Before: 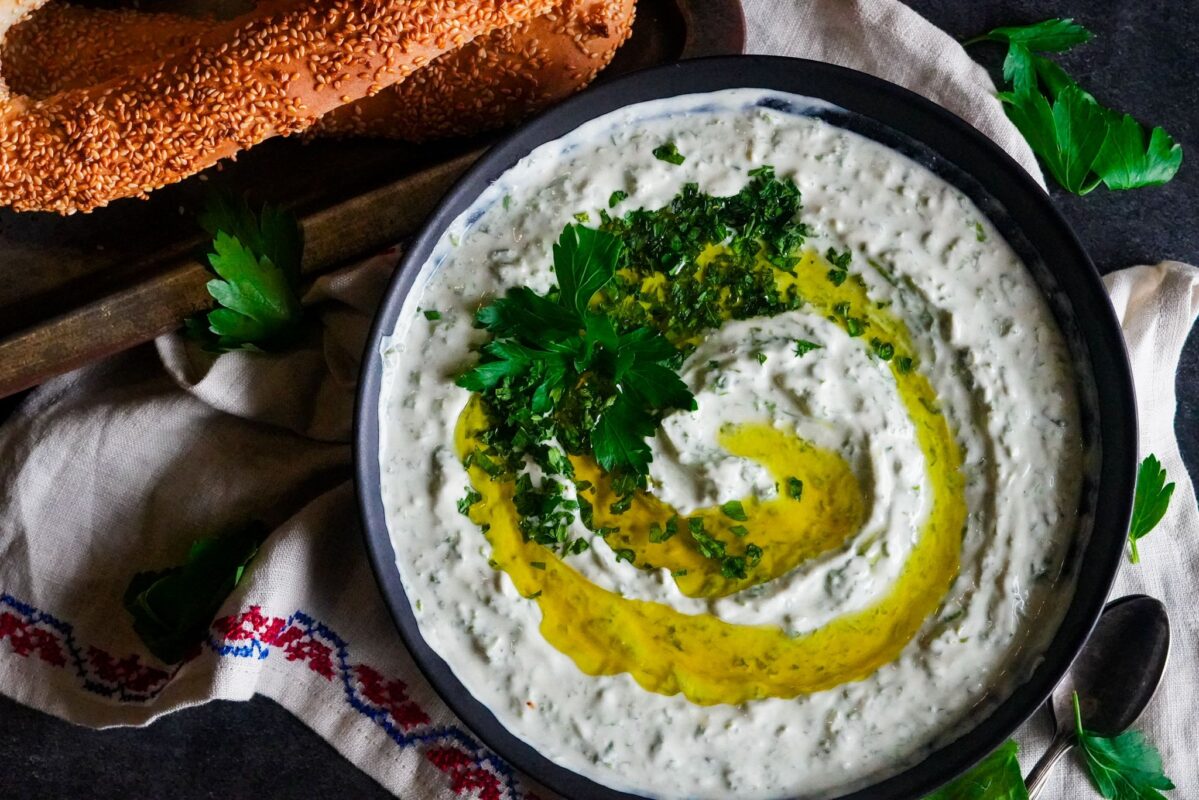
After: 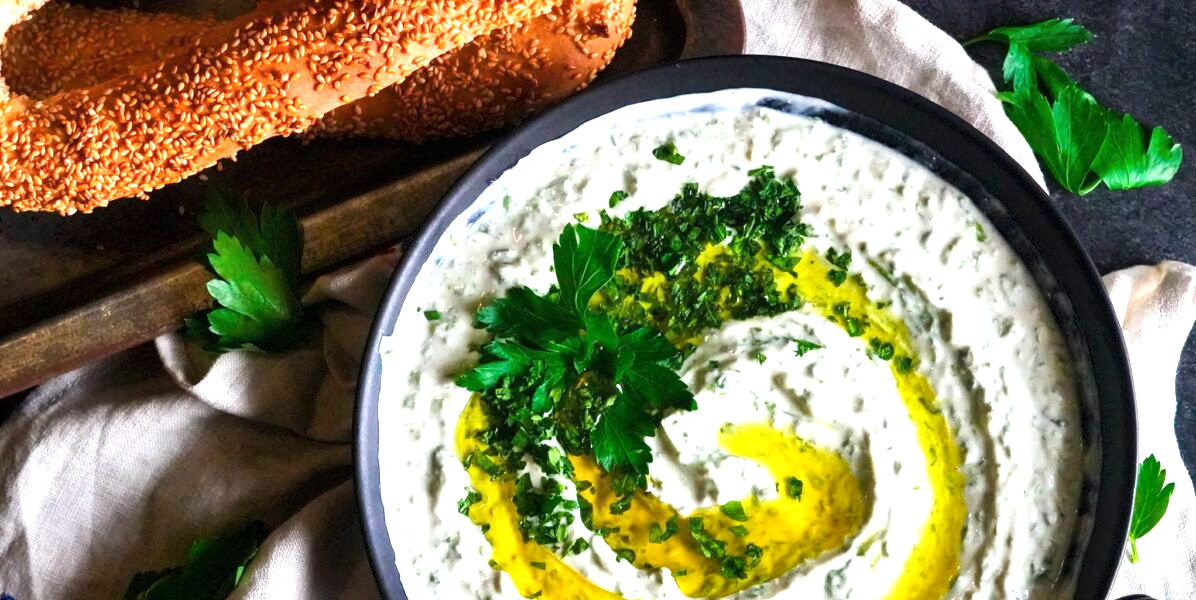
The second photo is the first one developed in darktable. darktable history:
shadows and highlights: shadows 20.55, highlights -20.99, soften with gaussian
exposure: black level correction 0, exposure 1.1 EV, compensate exposure bias true, compensate highlight preservation false
crop: bottom 24.967%
